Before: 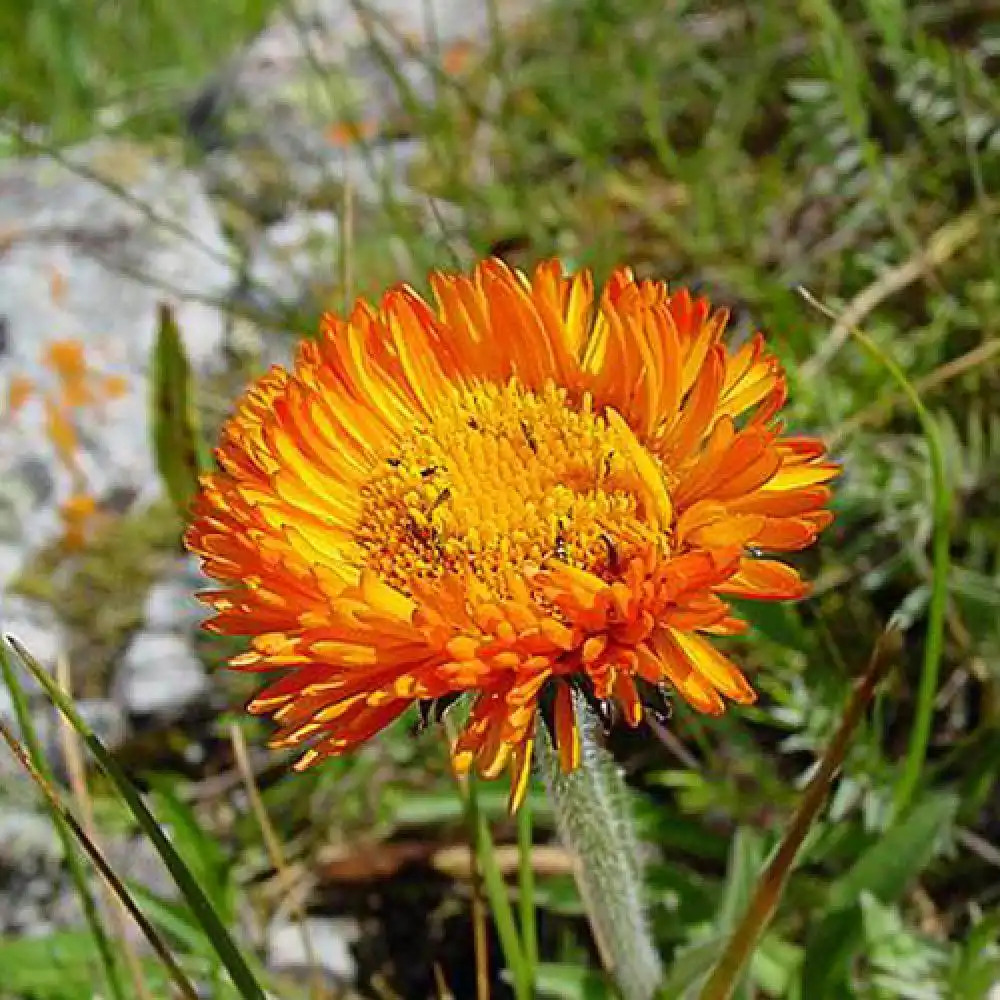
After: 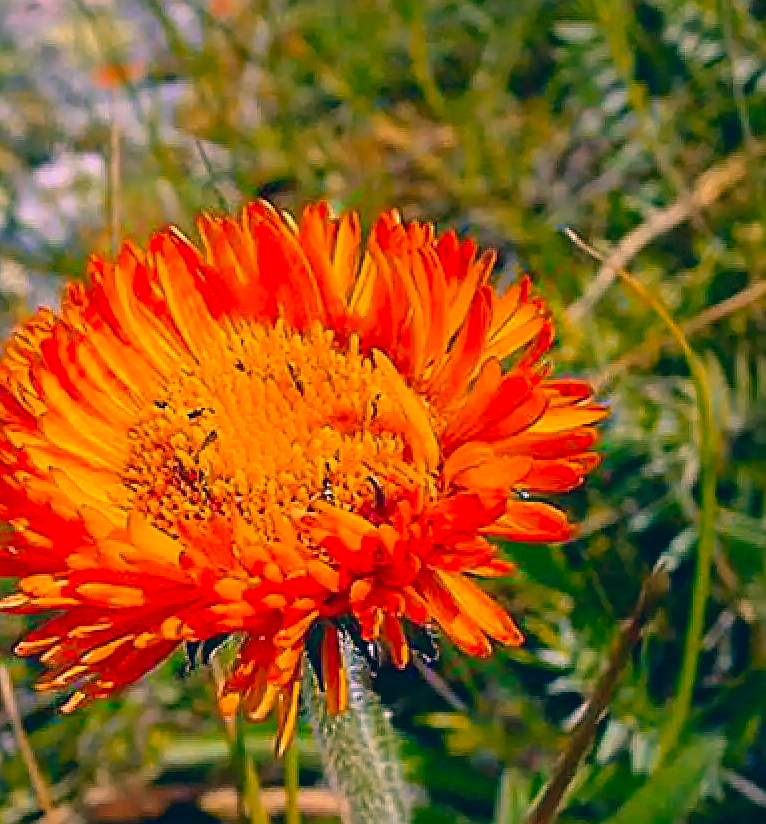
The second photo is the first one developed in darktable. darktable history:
sharpen: on, module defaults
crop: left 23.348%, top 5.863%, bottom 11.703%
color zones: curves: ch2 [(0, 0.5) (0.143, 0.5) (0.286, 0.416) (0.429, 0.5) (0.571, 0.5) (0.714, 0.5) (0.857, 0.5) (1, 0.5)]
color correction: highlights a* 17.23, highlights b* 0.22, shadows a* -15, shadows b* -14.5, saturation 1.49
